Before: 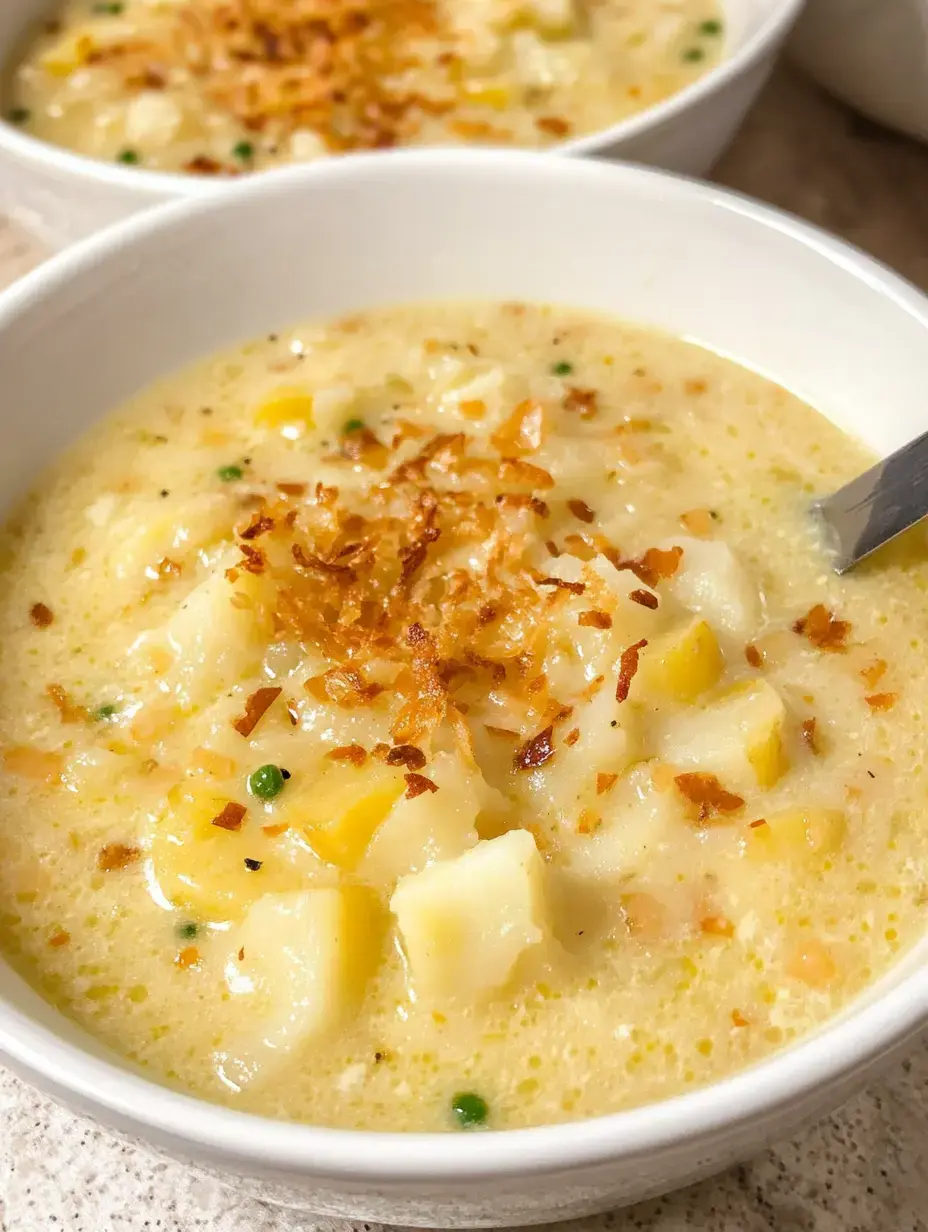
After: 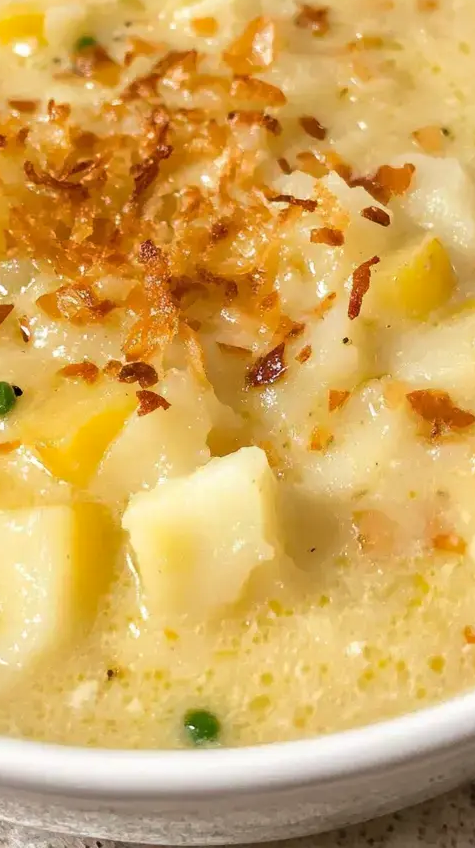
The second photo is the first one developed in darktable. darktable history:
base curve: curves: ch0 [(0, 0) (0.303, 0.277) (1, 1)], preserve colors none
crop and rotate: left 28.897%, top 31.165%, right 19.825%
